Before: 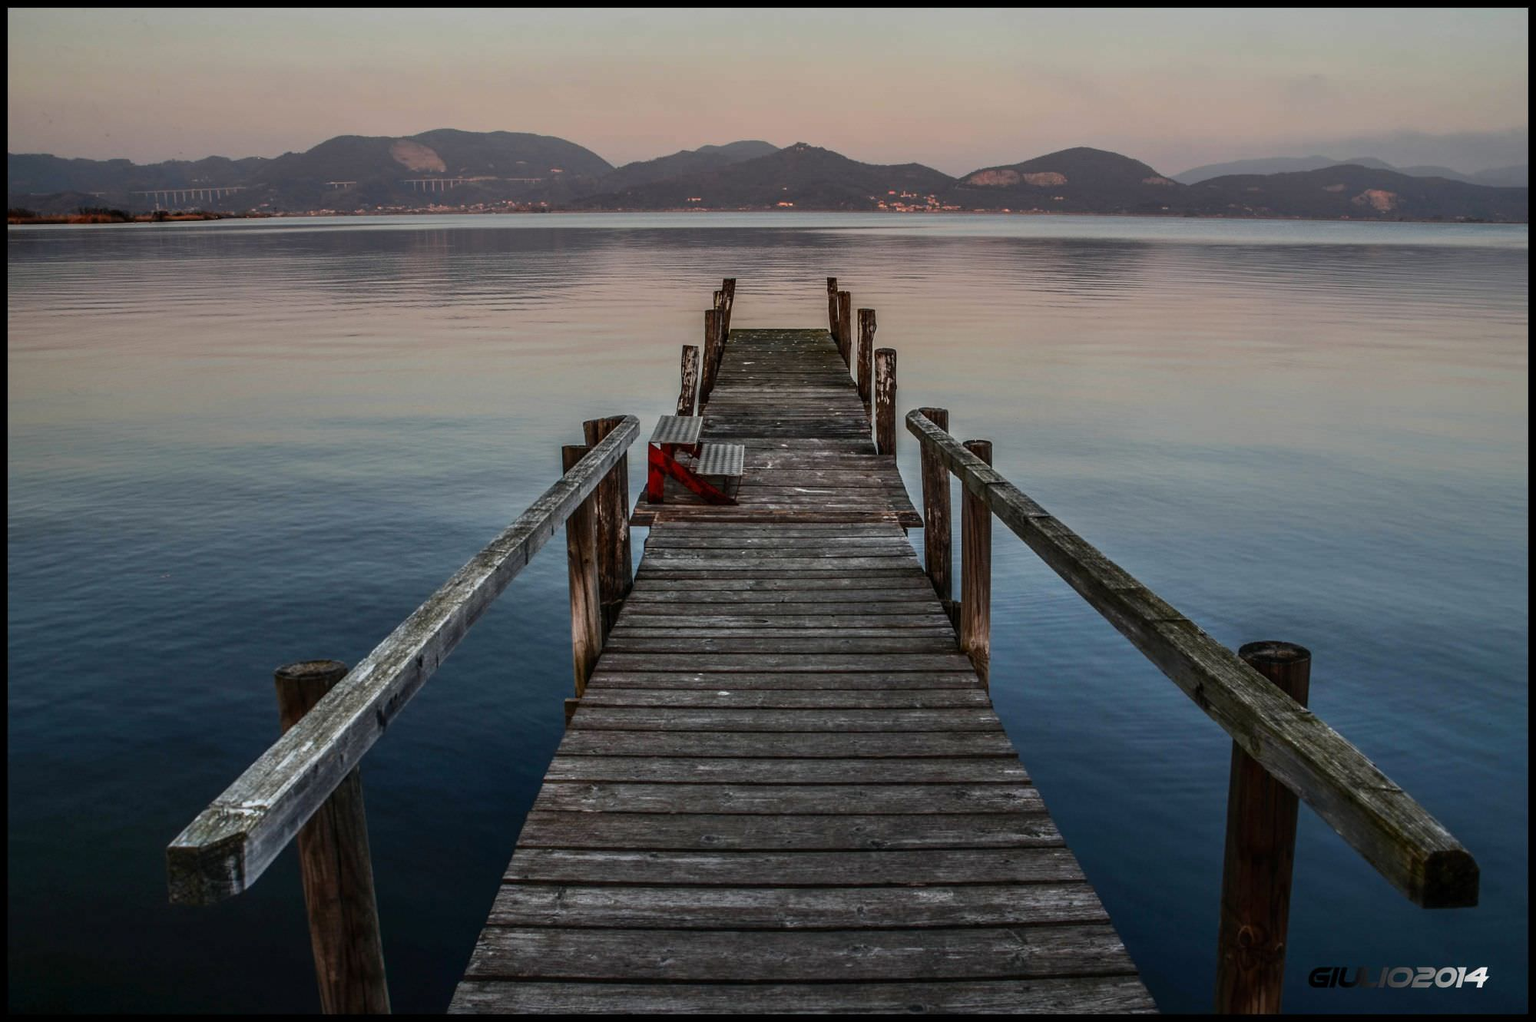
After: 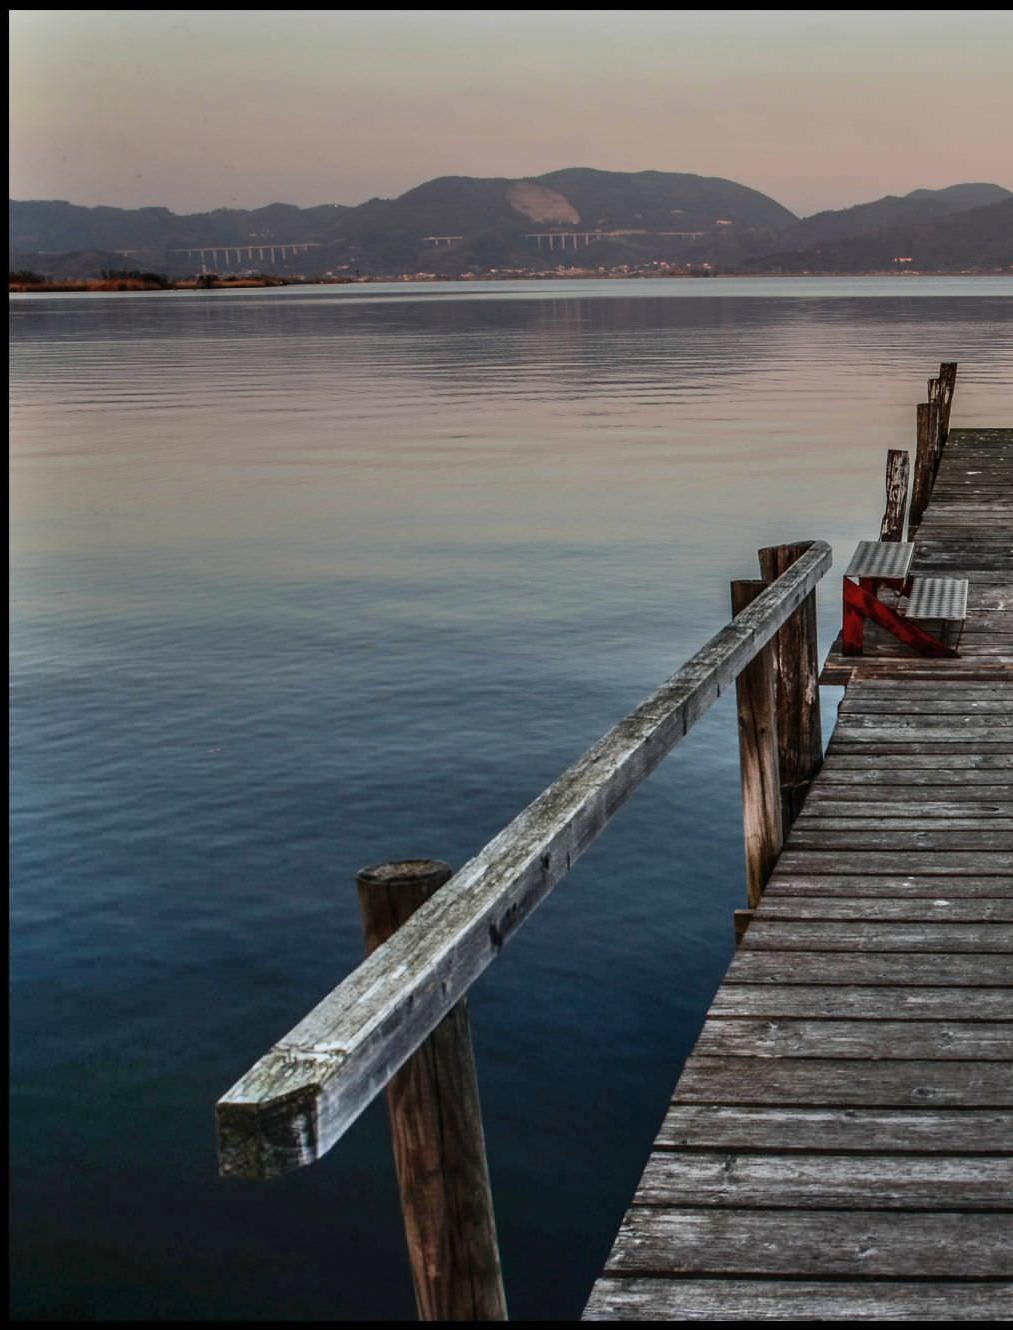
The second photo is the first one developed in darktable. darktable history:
crop and rotate: left 0.061%, top 0%, right 49.273%
shadows and highlights: white point adjustment 0.056, soften with gaussian
contrast brightness saturation: saturation -0.053
